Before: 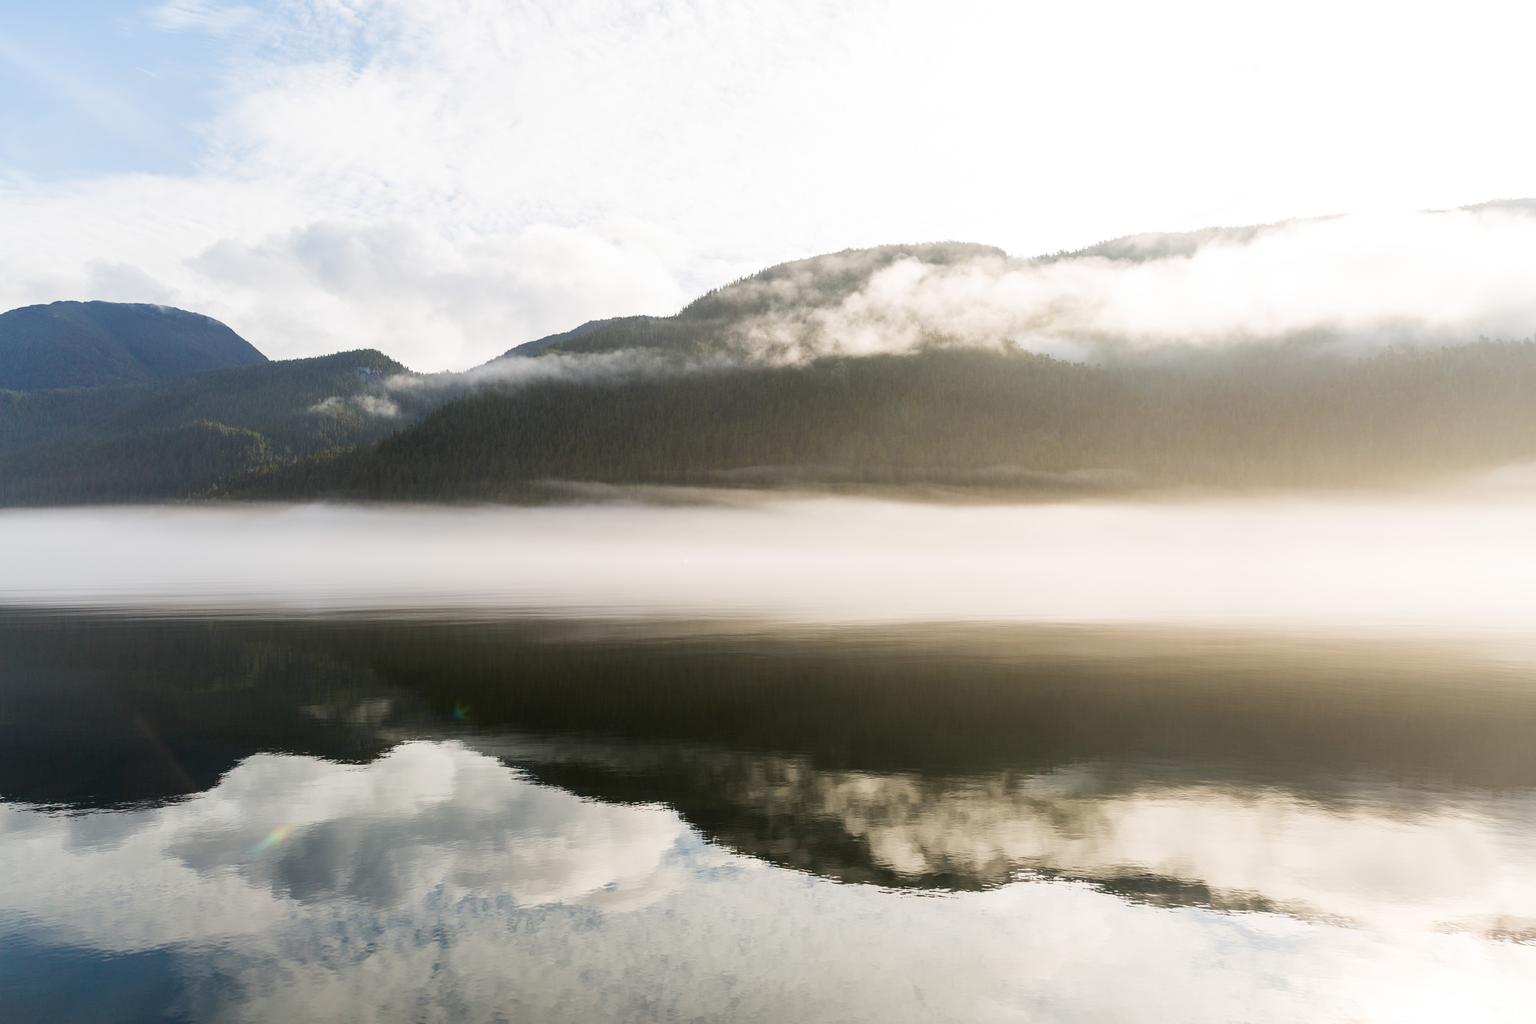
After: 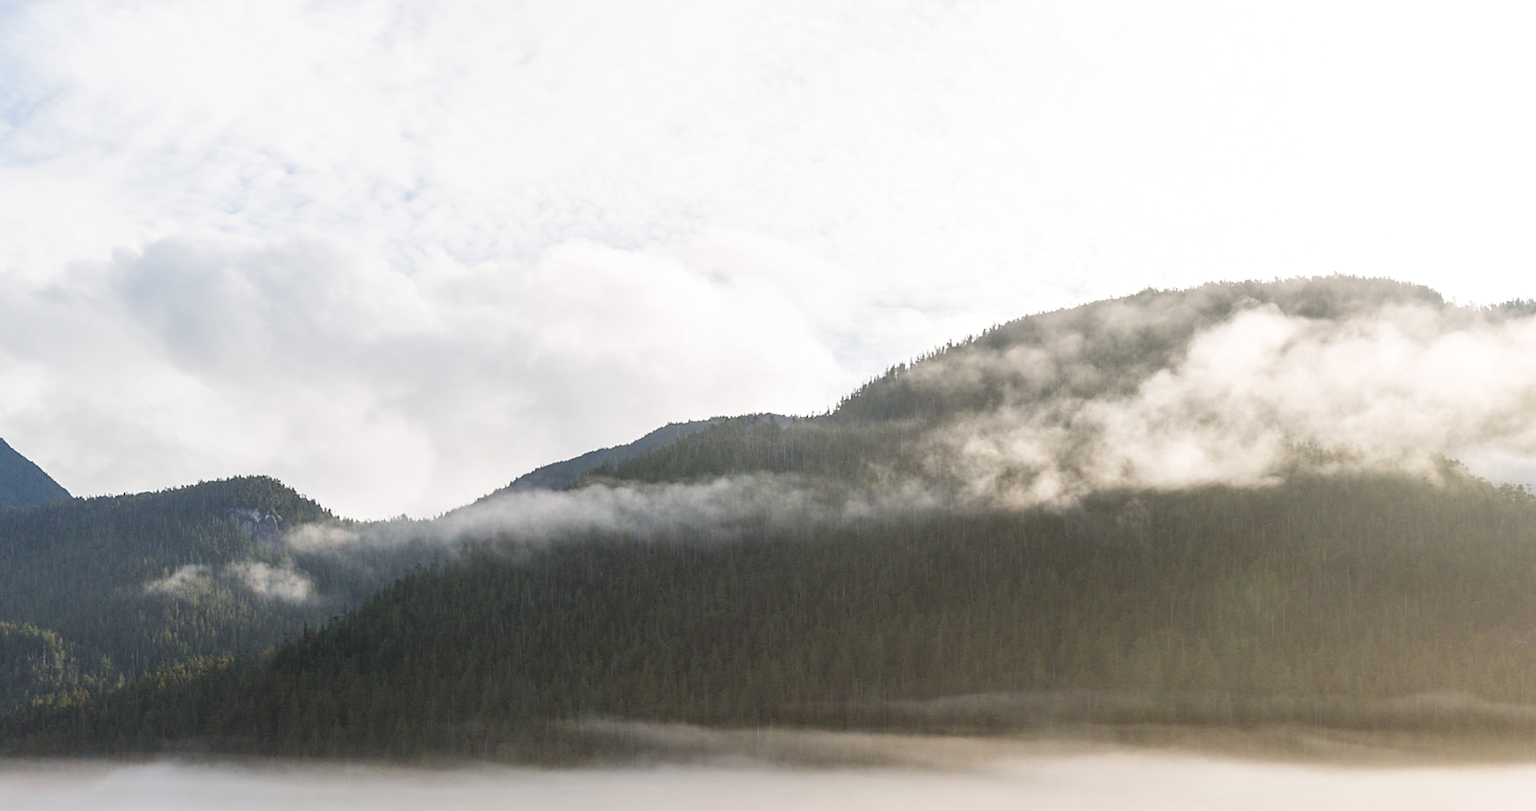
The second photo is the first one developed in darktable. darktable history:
exposure: compensate highlight preservation false
local contrast: on, module defaults
crop: left 15.018%, top 9.122%, right 31.183%, bottom 48.245%
sharpen: radius 1.828, amount 0.414, threshold 1.702
